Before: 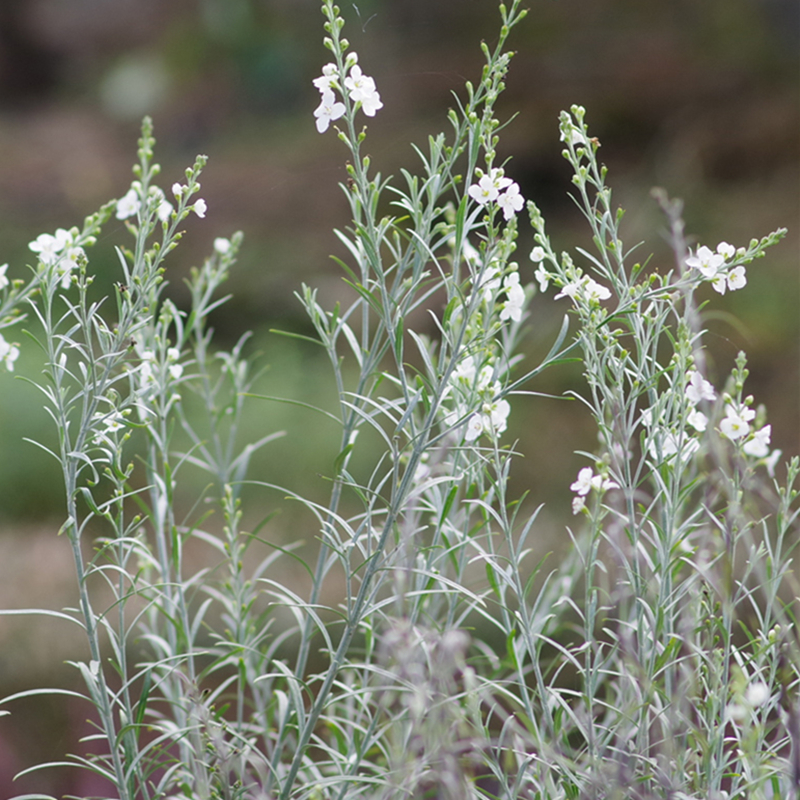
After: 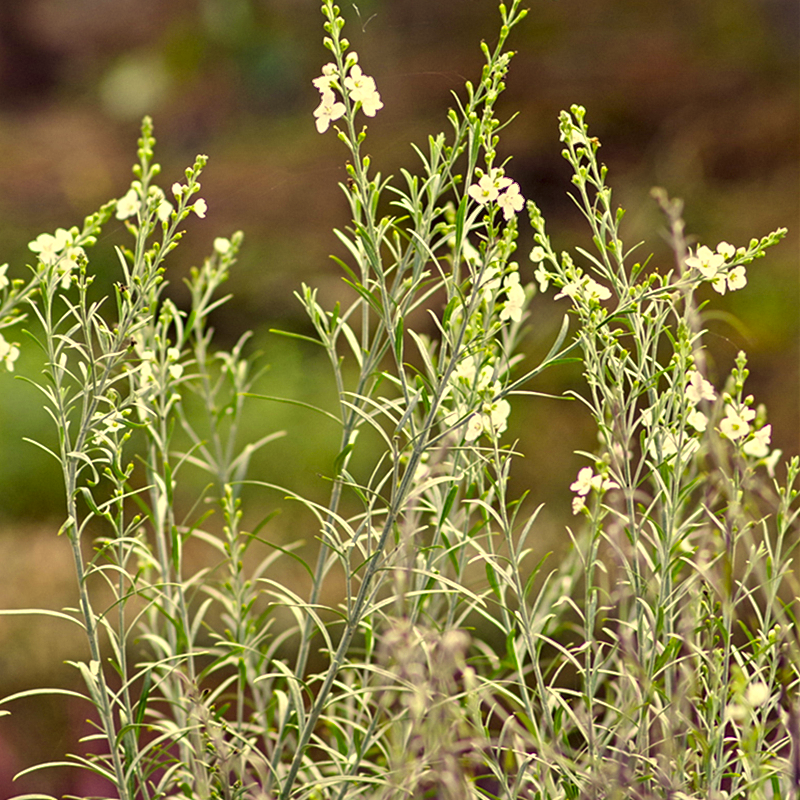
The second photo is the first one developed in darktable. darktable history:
contrast equalizer: y [[0.5, 0.542, 0.583, 0.625, 0.667, 0.708], [0.5 ×6], [0.5 ×6], [0 ×6], [0 ×6]]
color balance rgb: linear chroma grading › global chroma 15.973%, perceptual saturation grading › global saturation 25.7%
color correction: highlights a* -0.491, highlights b* 39.97, shadows a* 9.24, shadows b* -0.595
